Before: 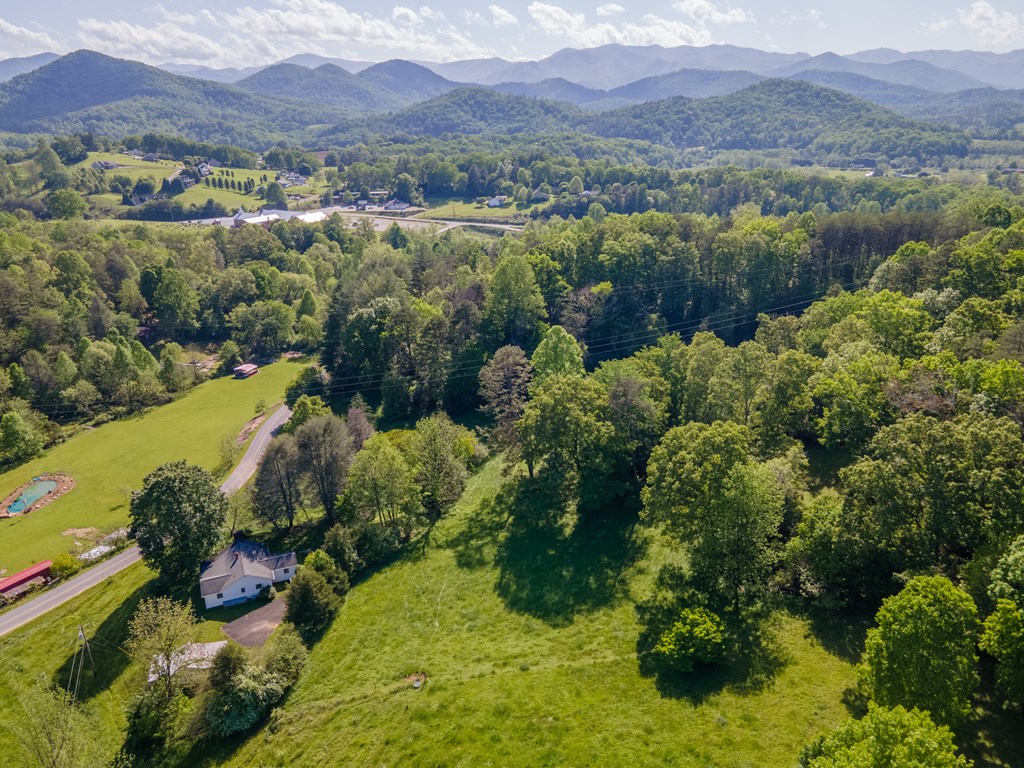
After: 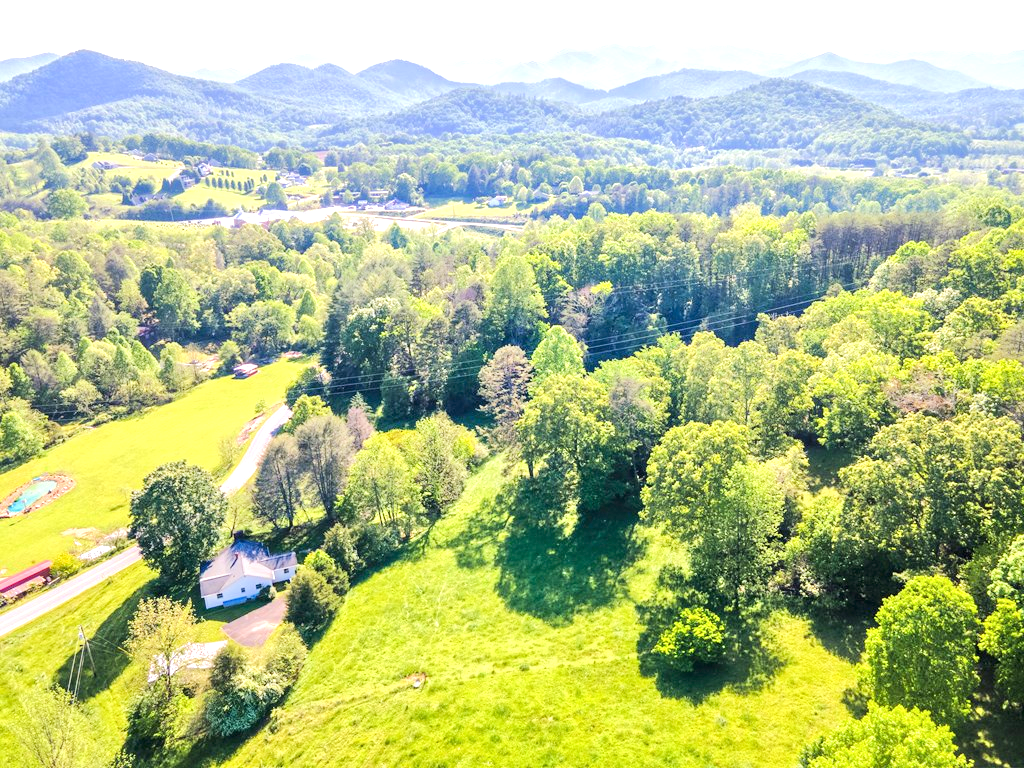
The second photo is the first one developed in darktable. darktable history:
exposure: black level correction 0, exposure 1.098 EV, compensate highlight preservation false
local contrast: mode bilateral grid, contrast 19, coarseness 51, detail 120%, midtone range 0.2
tone equalizer: -7 EV 0.156 EV, -6 EV 0.626 EV, -5 EV 1.11 EV, -4 EV 1.32 EV, -3 EV 1.14 EV, -2 EV 0.6 EV, -1 EV 0.165 EV, edges refinement/feathering 500, mask exposure compensation -1.57 EV, preserve details guided filter
contrast equalizer: octaves 7, y [[0.5, 0.5, 0.468, 0.5, 0.5, 0.5], [0.5 ×6], [0.5 ×6], [0 ×6], [0 ×6]], mix -0.091
